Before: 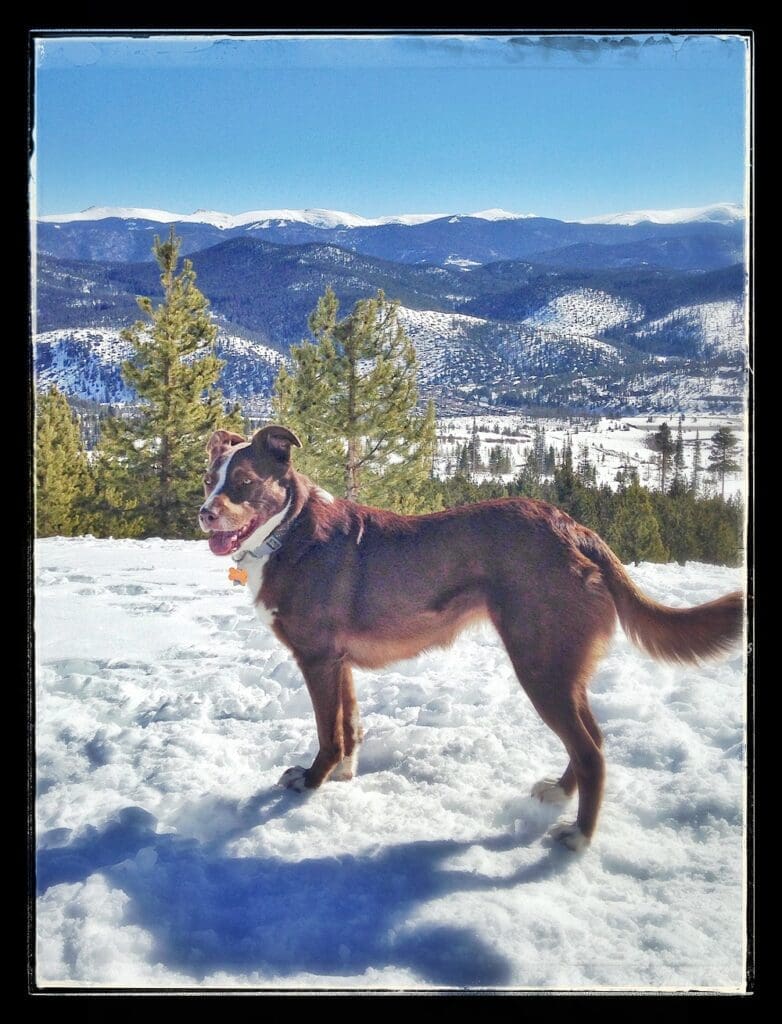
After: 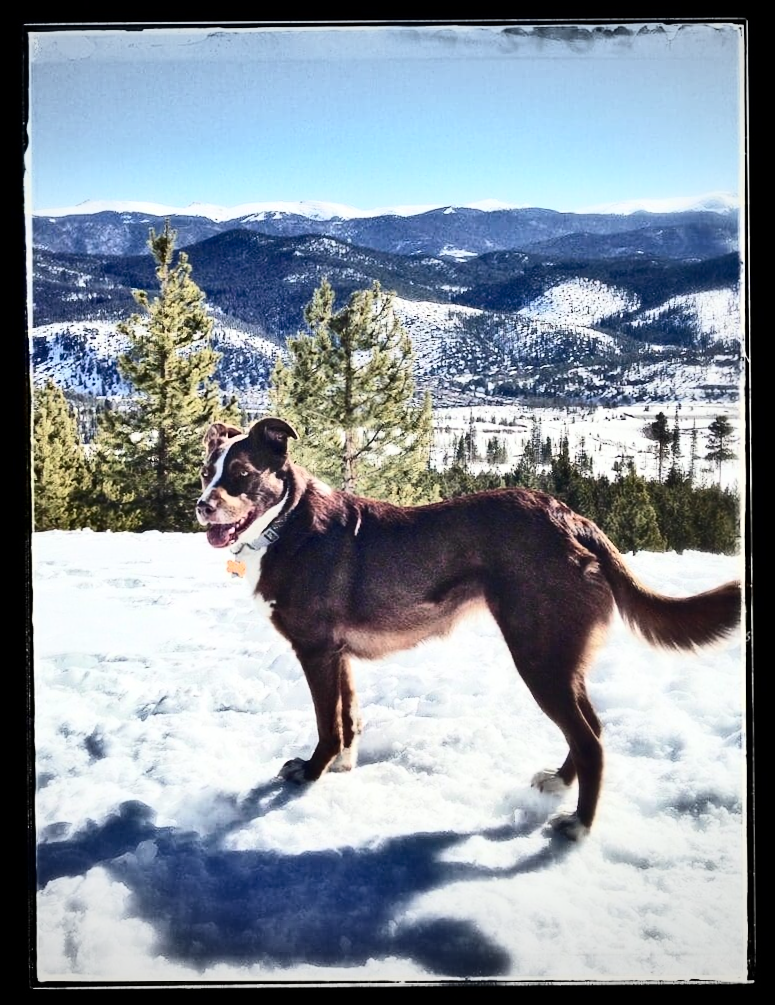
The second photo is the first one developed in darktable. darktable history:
rotate and perspective: rotation -0.45°, automatic cropping original format, crop left 0.008, crop right 0.992, crop top 0.012, crop bottom 0.988
contrast brightness saturation: contrast 0.5, saturation -0.1
vignetting: fall-off start 100%, brightness -0.282, width/height ratio 1.31
